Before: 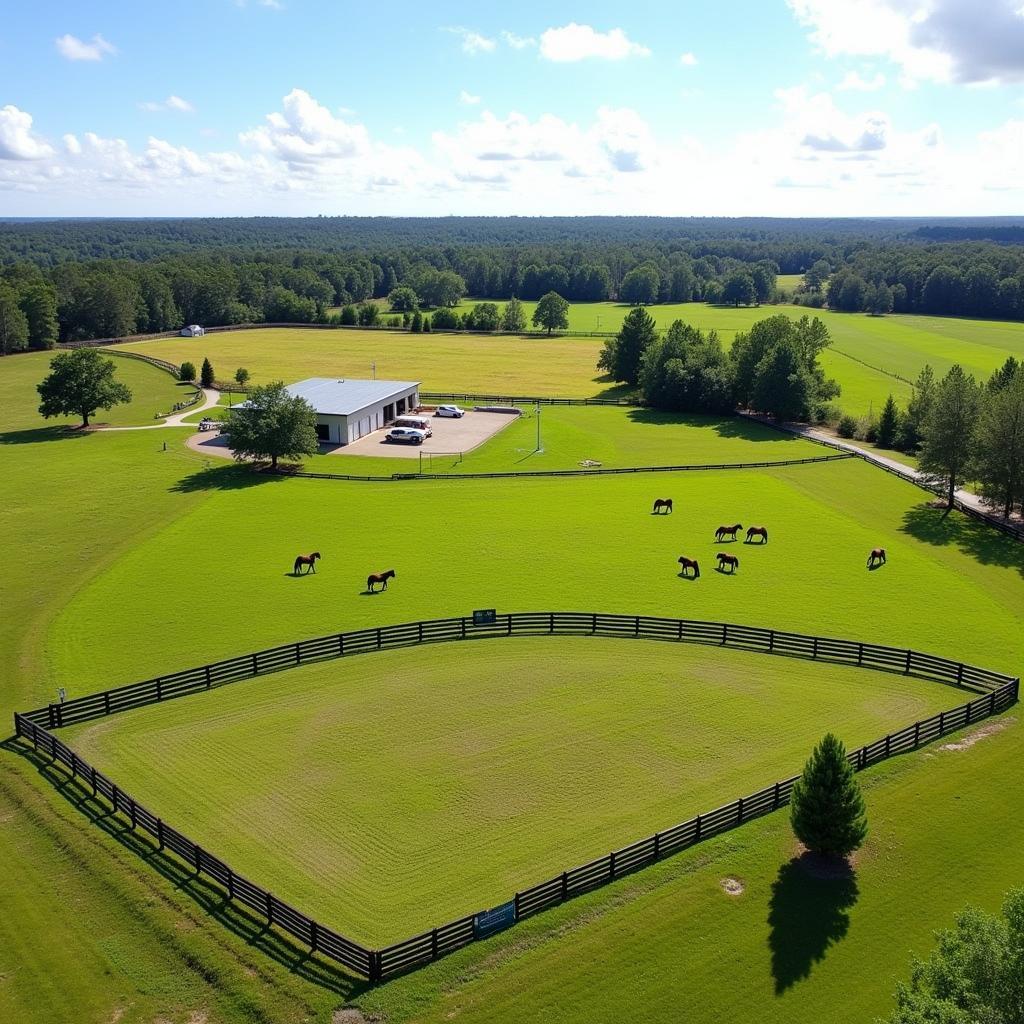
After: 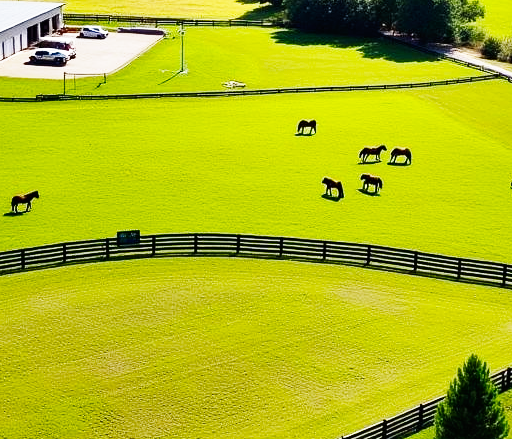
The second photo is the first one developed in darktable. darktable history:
crop: left 34.794%, top 37.014%, right 14.56%, bottom 20.032%
shadows and highlights: radius 106.66, shadows 23.33, highlights -58.76, low approximation 0.01, soften with gaussian
base curve: curves: ch0 [(0, 0) (0.007, 0.004) (0.027, 0.03) (0.046, 0.07) (0.207, 0.54) (0.442, 0.872) (0.673, 0.972) (1, 1)], preserve colors none
